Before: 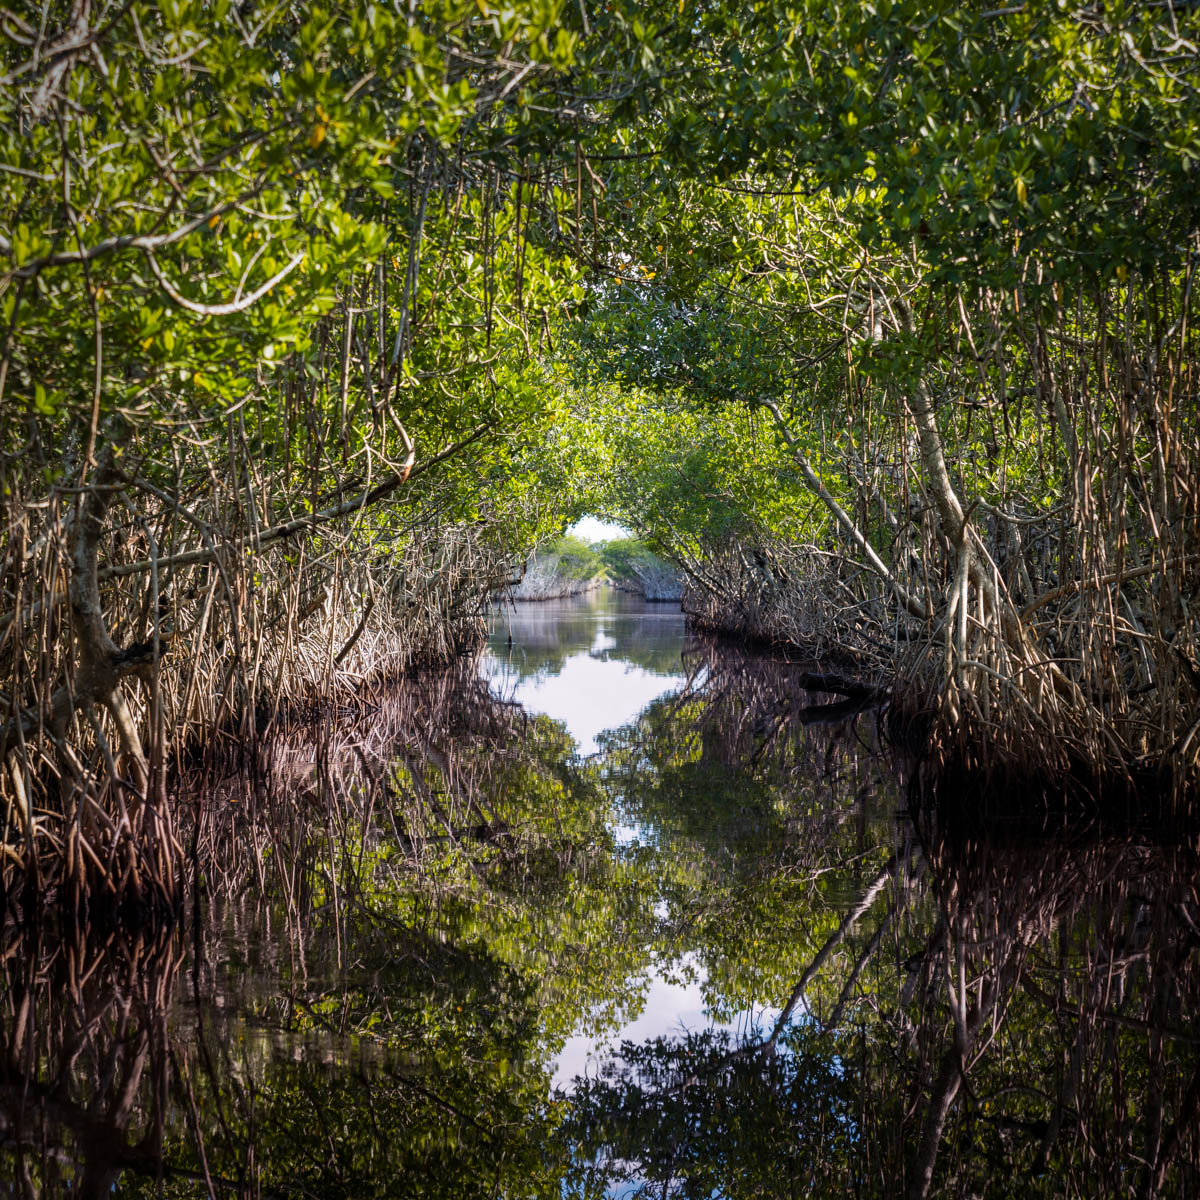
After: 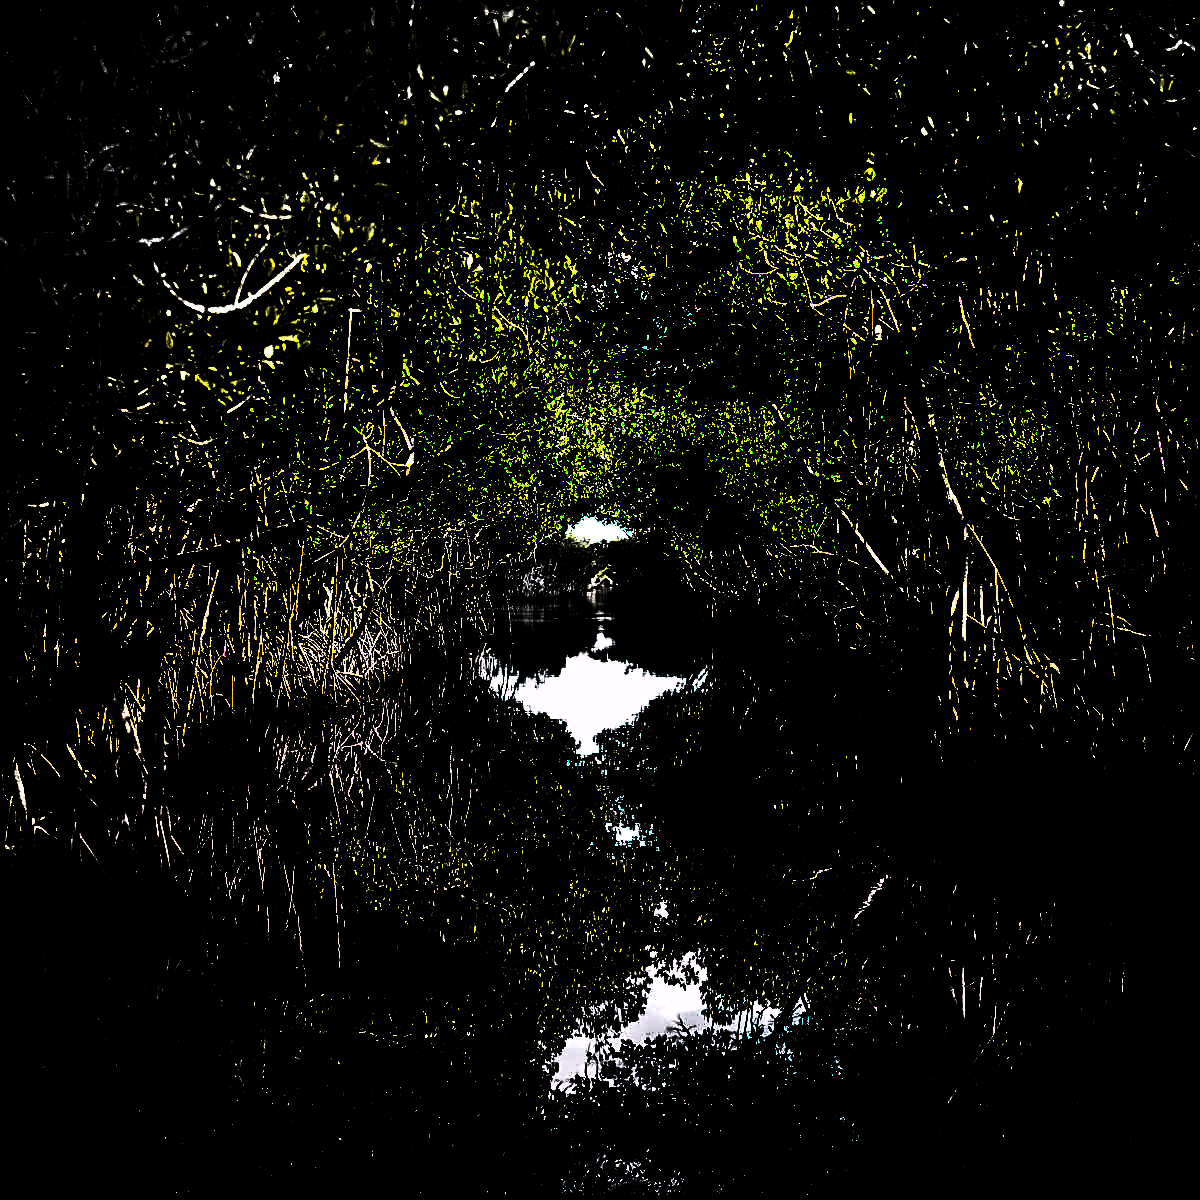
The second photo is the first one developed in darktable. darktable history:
exposure: black level correction 0, exposure 0.499 EV, compensate highlight preservation false
shadows and highlights: soften with gaussian
sharpen: on, module defaults
levels: levels [0.721, 0.937, 0.997]
